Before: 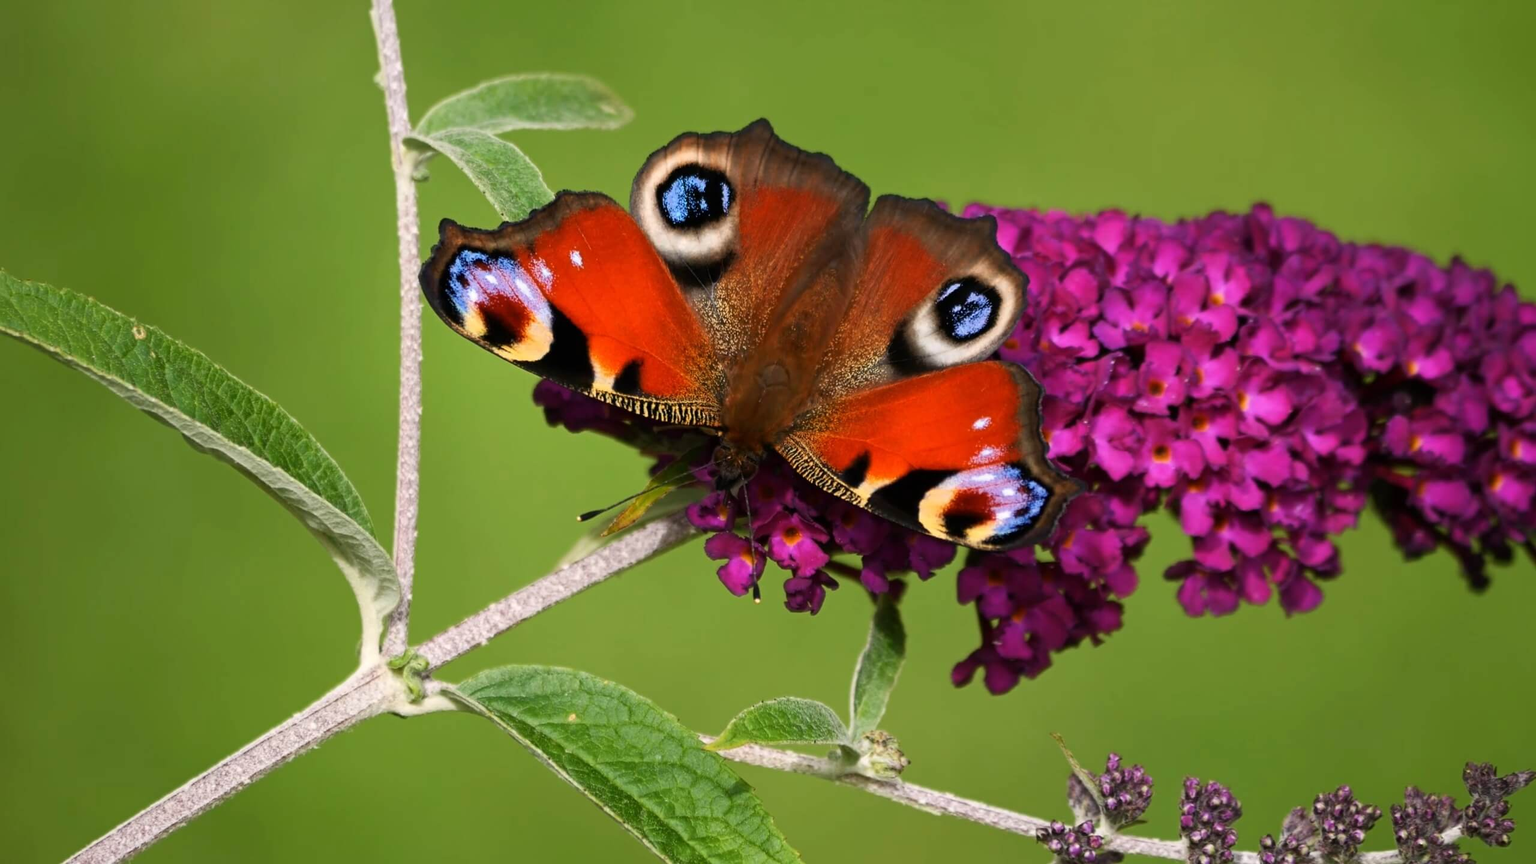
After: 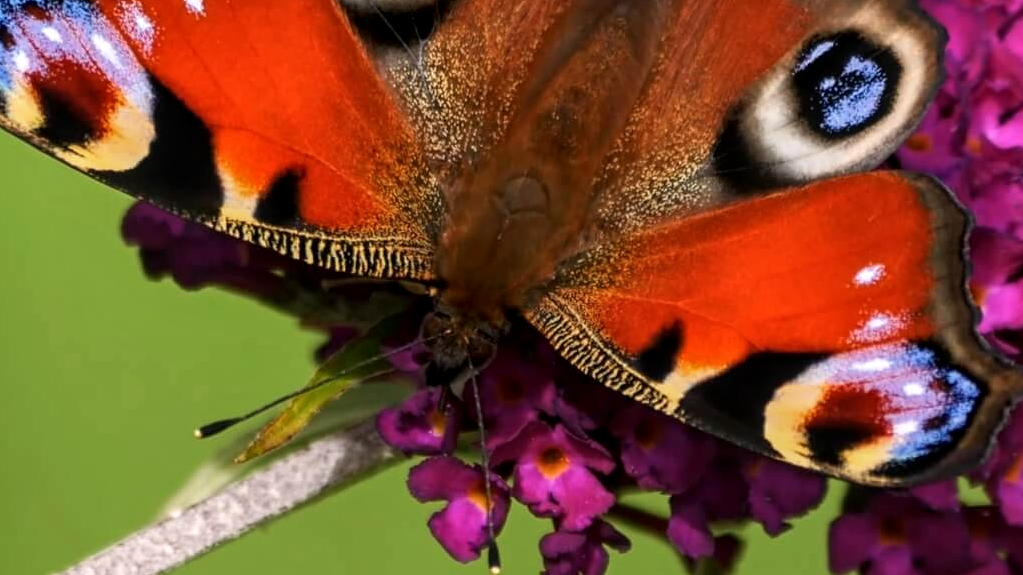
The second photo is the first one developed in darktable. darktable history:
crop: left 30%, top 30%, right 30%, bottom 30%
local contrast: on, module defaults
